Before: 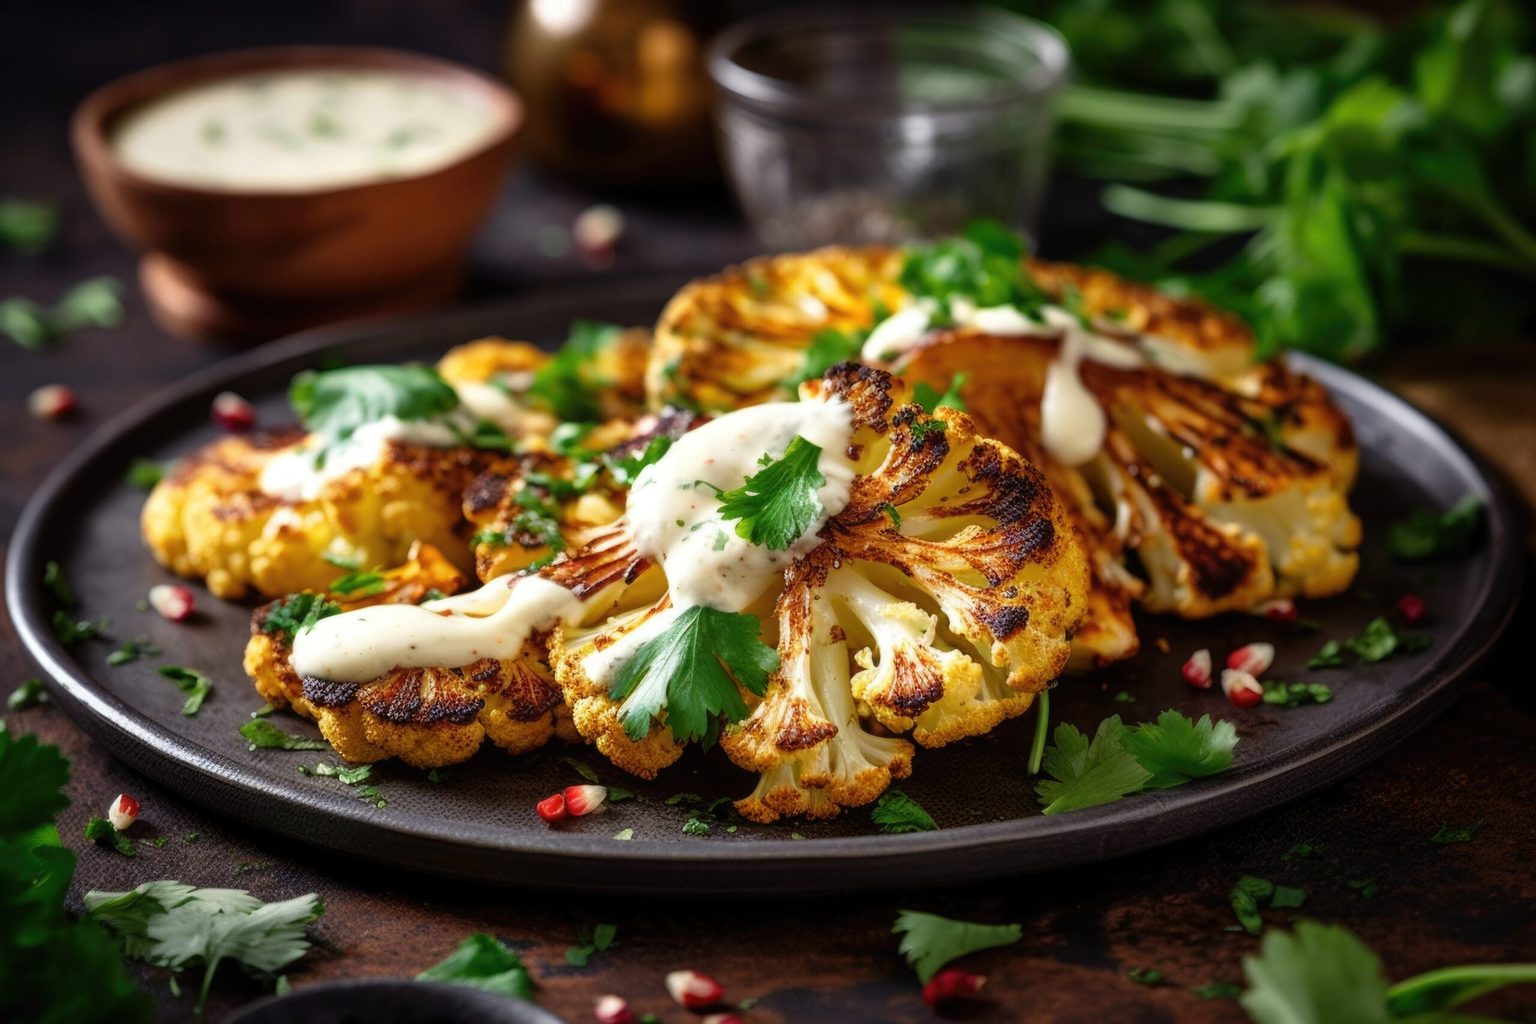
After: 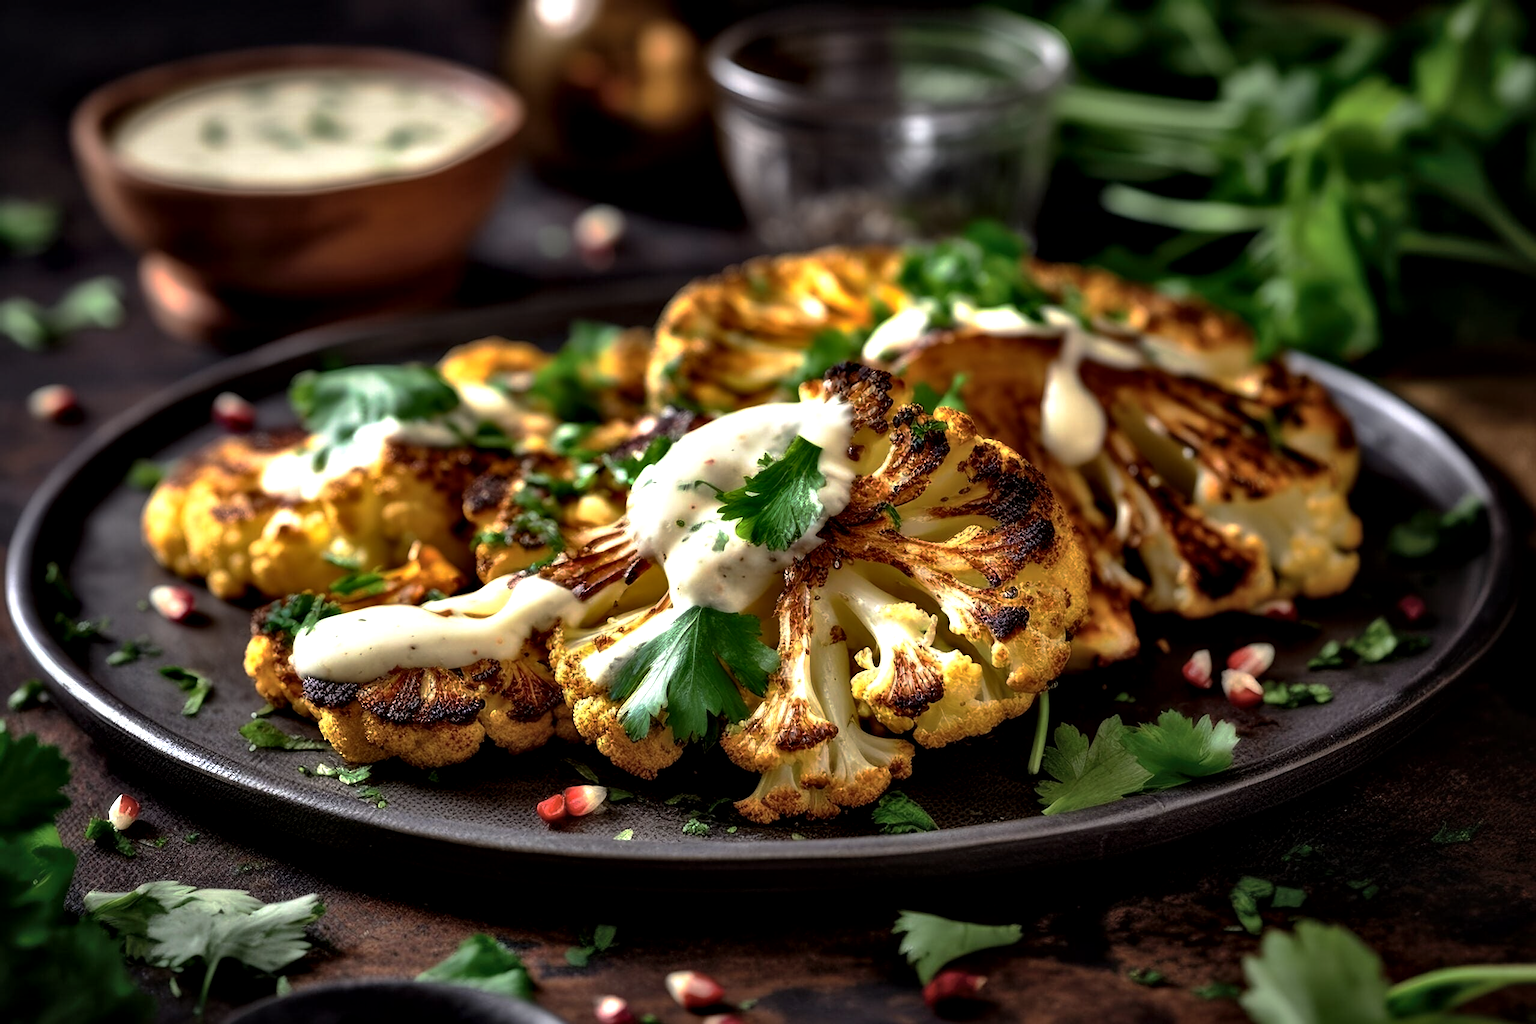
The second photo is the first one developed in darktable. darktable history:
sharpen: amount 0.489
base curve: curves: ch0 [(0, 0) (0.595, 0.418) (1, 1)], preserve colors none
local contrast: mode bilateral grid, contrast 20, coarseness 51, detail 129%, midtone range 0.2
color zones: curves: ch0 [(0, 0.558) (0.143, 0.548) (0.286, 0.447) (0.429, 0.259) (0.571, 0.5) (0.714, 0.5) (0.857, 0.593) (1, 0.558)]; ch1 [(0, 0.543) (0.01, 0.544) (0.12, 0.492) (0.248, 0.458) (0.5, 0.534) (0.748, 0.5) (0.99, 0.469) (1, 0.543)]; ch2 [(0, 0.507) (0.143, 0.522) (0.286, 0.505) (0.429, 0.5) (0.571, 0.5) (0.714, 0.5) (0.857, 0.5) (1, 0.507)], mix -94.86%
shadows and highlights: shadows 30.59, highlights -62.65, highlights color adjustment 0.144%, soften with gaussian
contrast equalizer: octaves 7, y [[0.536, 0.565, 0.581, 0.516, 0.52, 0.491], [0.5 ×6], [0.5 ×6], [0 ×6], [0 ×6]]
